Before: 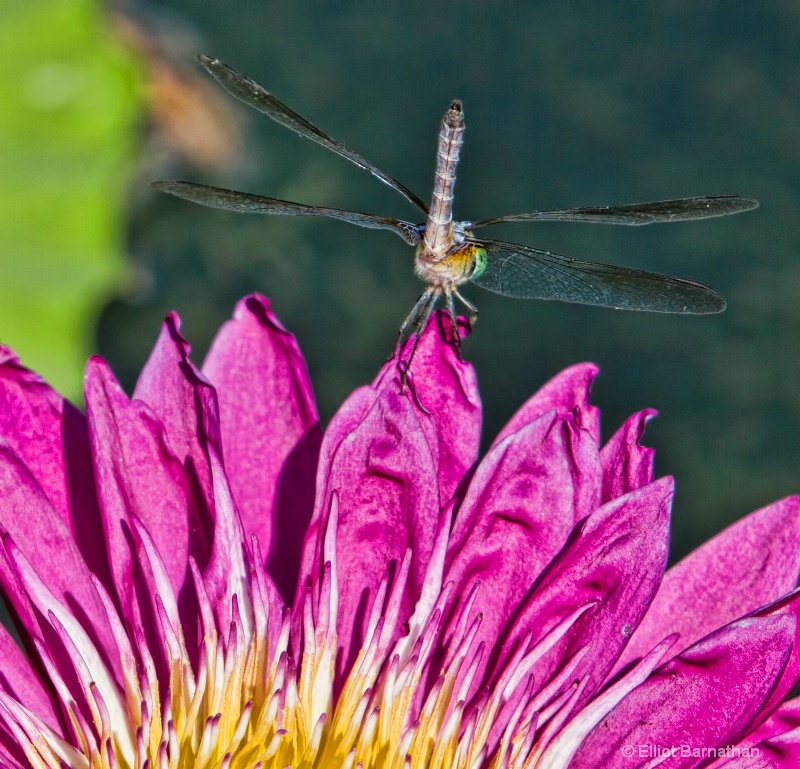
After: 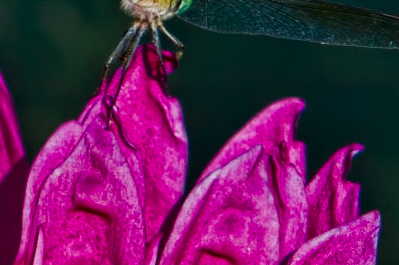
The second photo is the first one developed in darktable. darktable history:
contrast brightness saturation: brightness -0.253, saturation 0.201
crop: left 36.811%, top 34.56%, right 13%, bottom 30.917%
